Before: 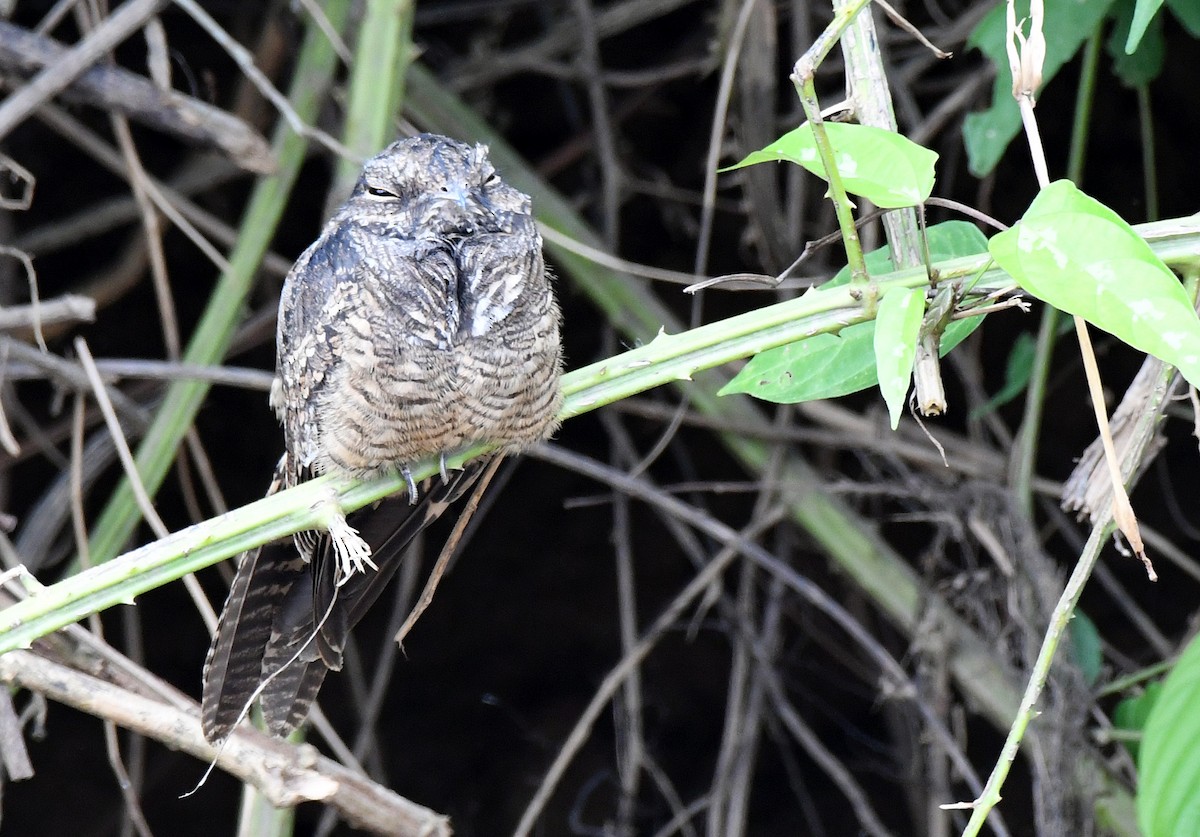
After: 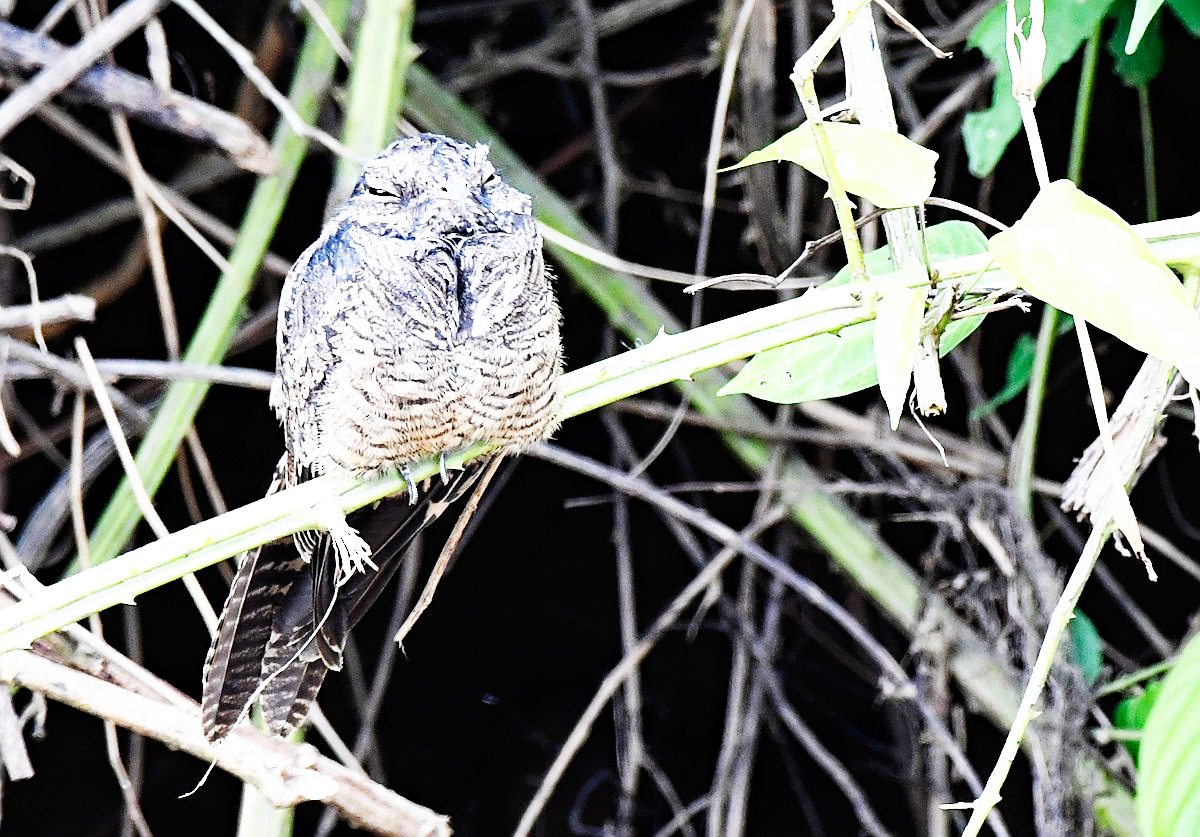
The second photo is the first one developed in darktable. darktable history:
haze removal: compatibility mode true, adaptive false
base curve: curves: ch0 [(0, 0) (0.007, 0.004) (0.027, 0.03) (0.046, 0.07) (0.207, 0.54) (0.442, 0.872) (0.673, 0.972) (1, 1)], preserve colors none
sharpen: radius 1.967
